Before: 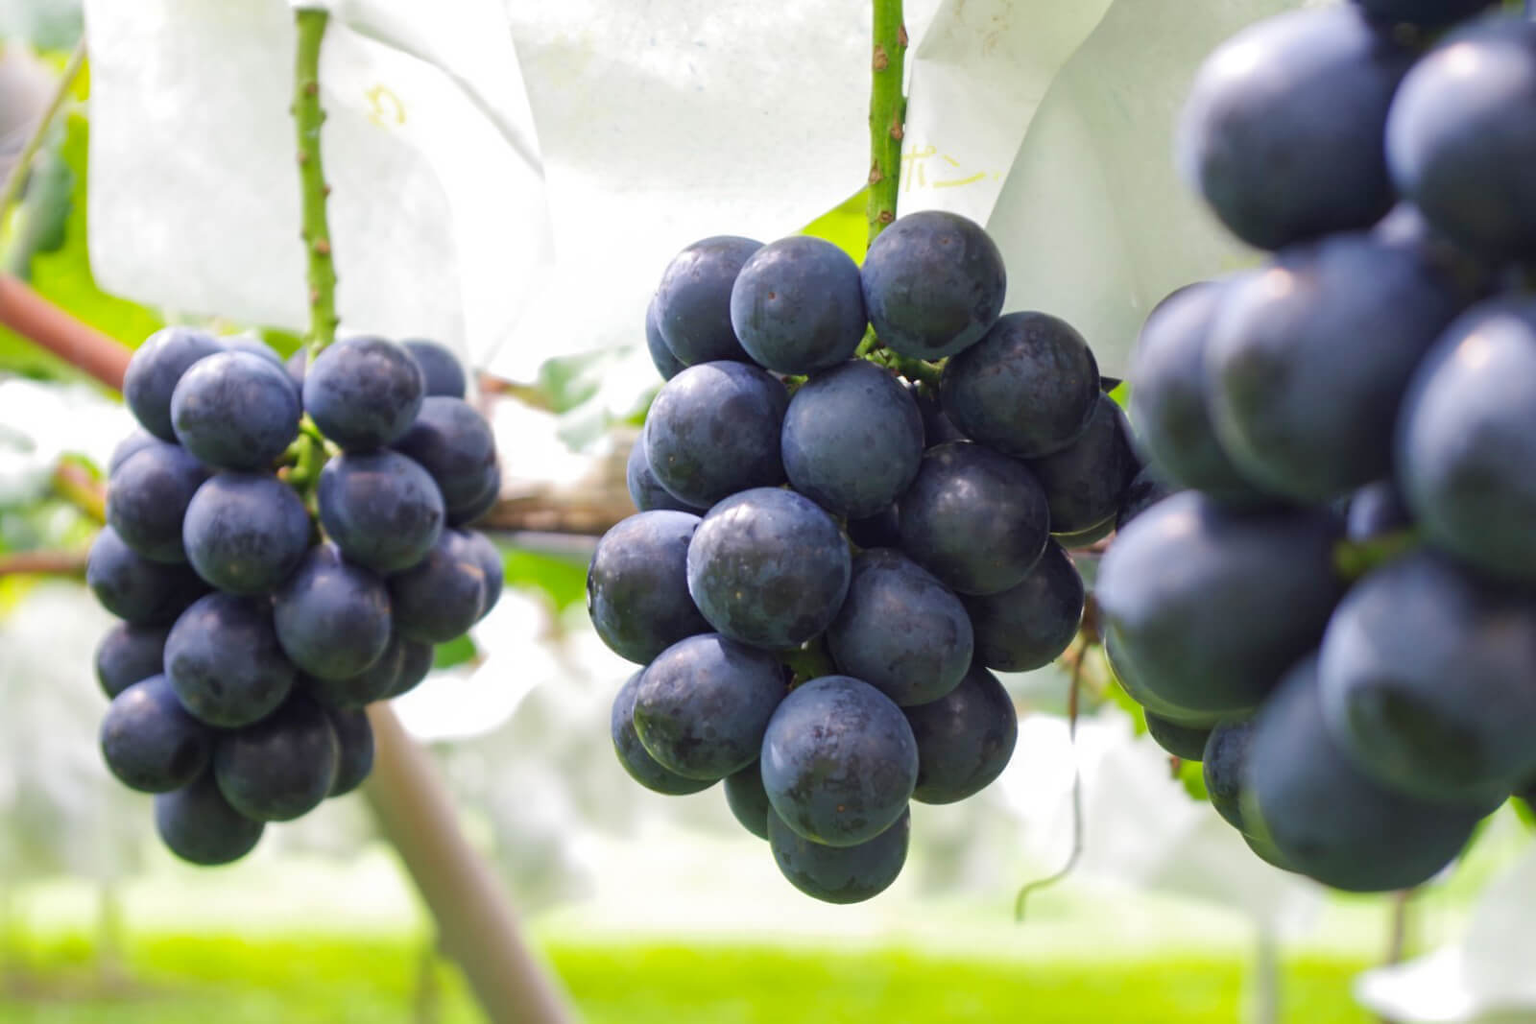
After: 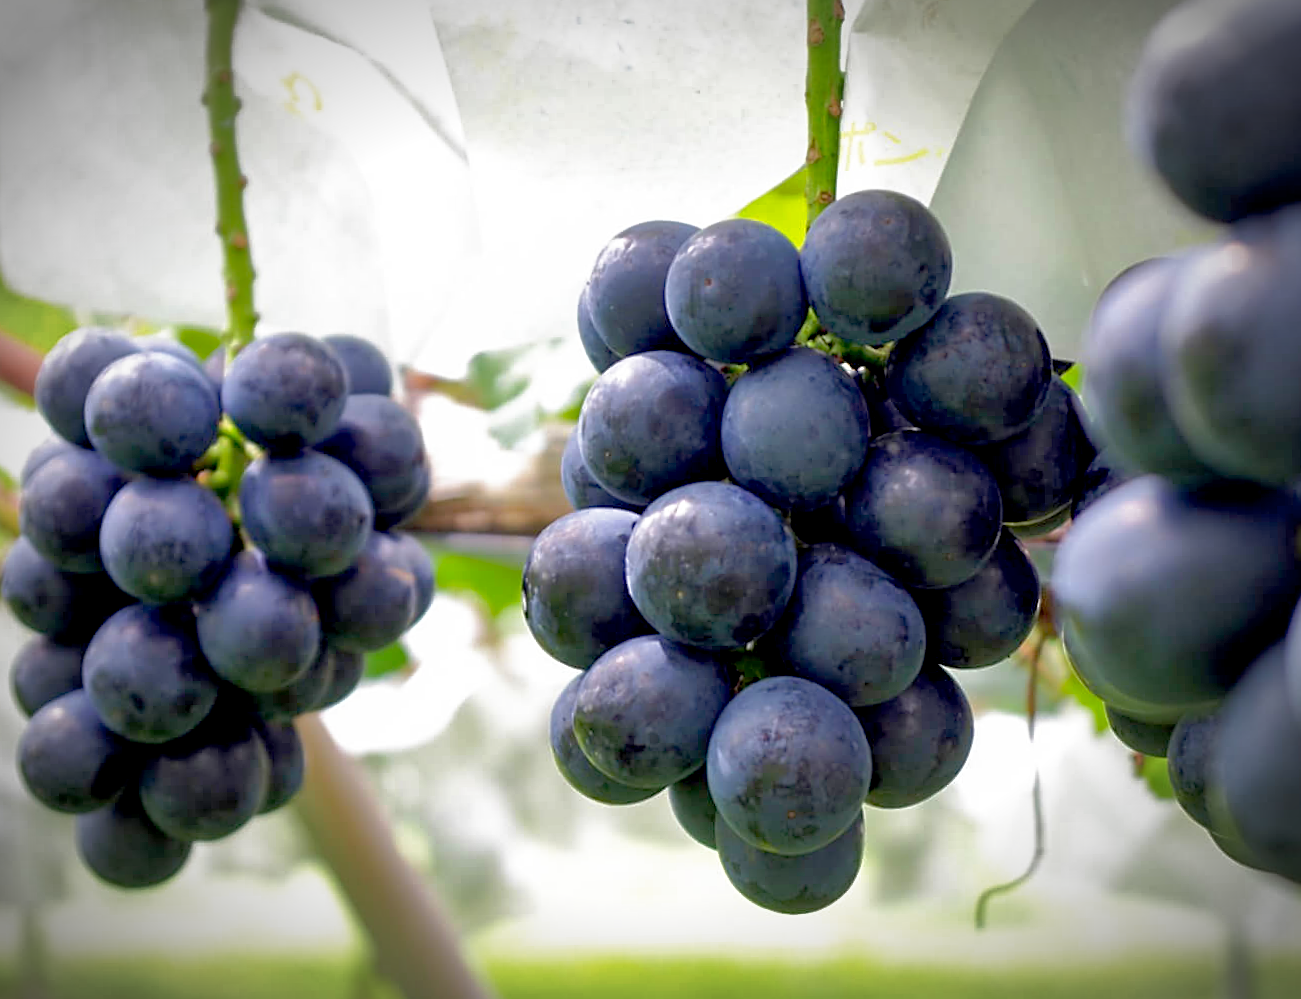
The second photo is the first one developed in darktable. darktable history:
sharpen: on, module defaults
vignetting: brightness -0.72, saturation -0.478, automatic ratio true
crop and rotate: angle 1.22°, left 4.338%, top 0.947%, right 11.758%, bottom 2.387%
base curve: curves: ch0 [(0.017, 0) (0.425, 0.441) (0.844, 0.933) (1, 1)], preserve colors none
shadows and highlights: shadows color adjustment 99.13%, highlights color adjustment 0.122%
